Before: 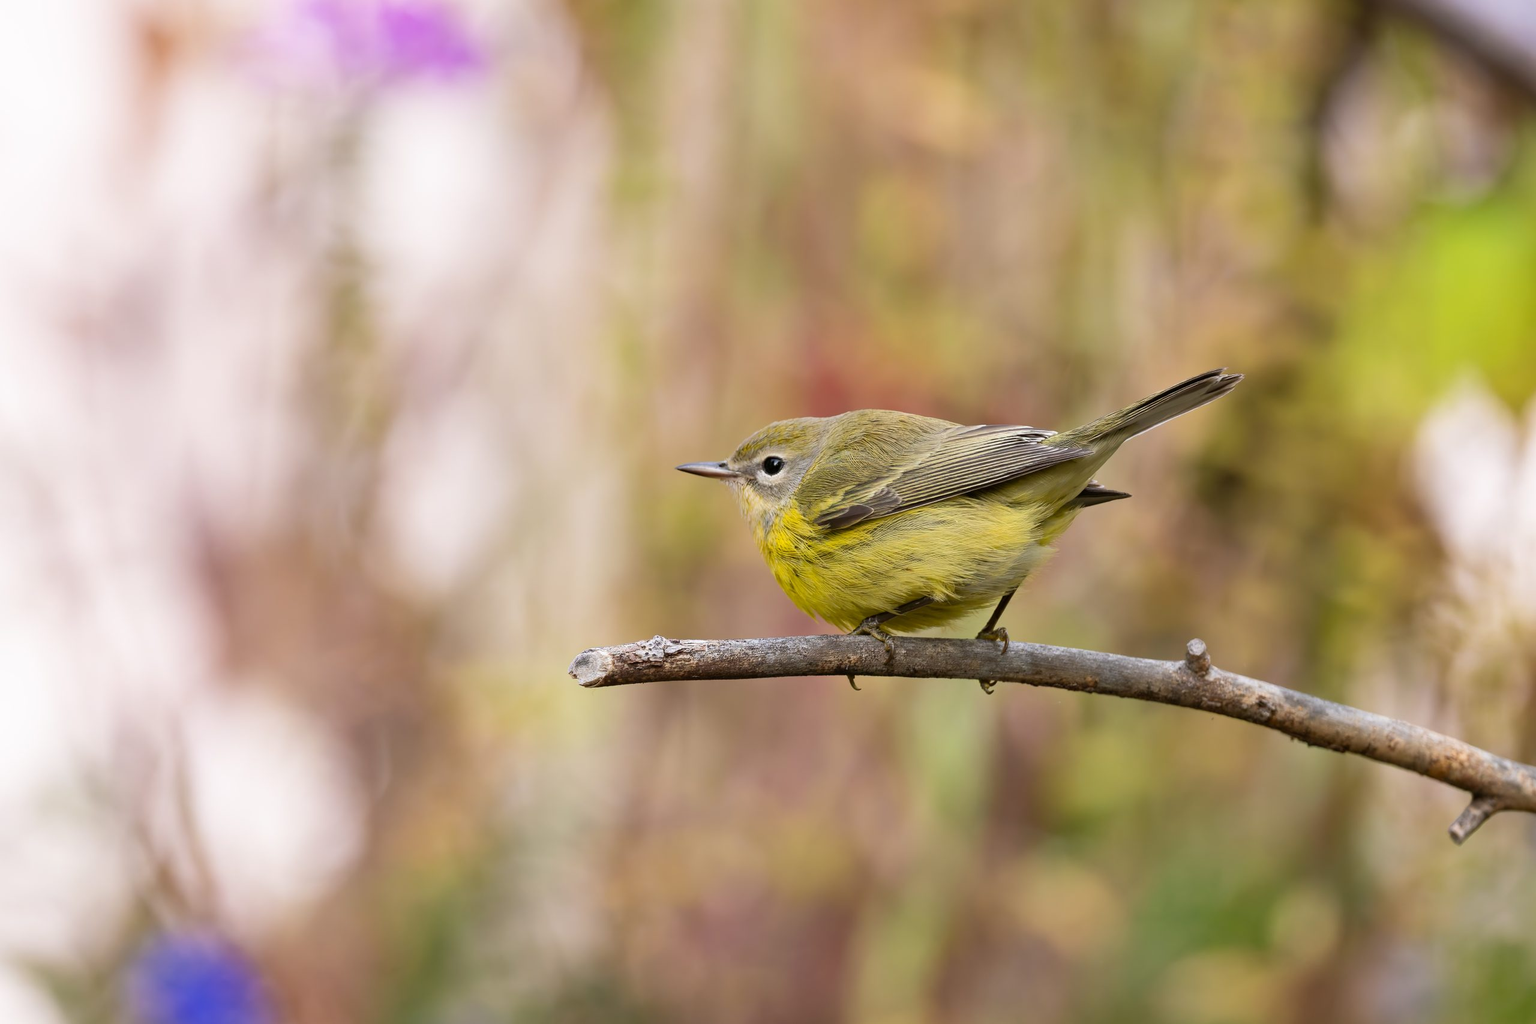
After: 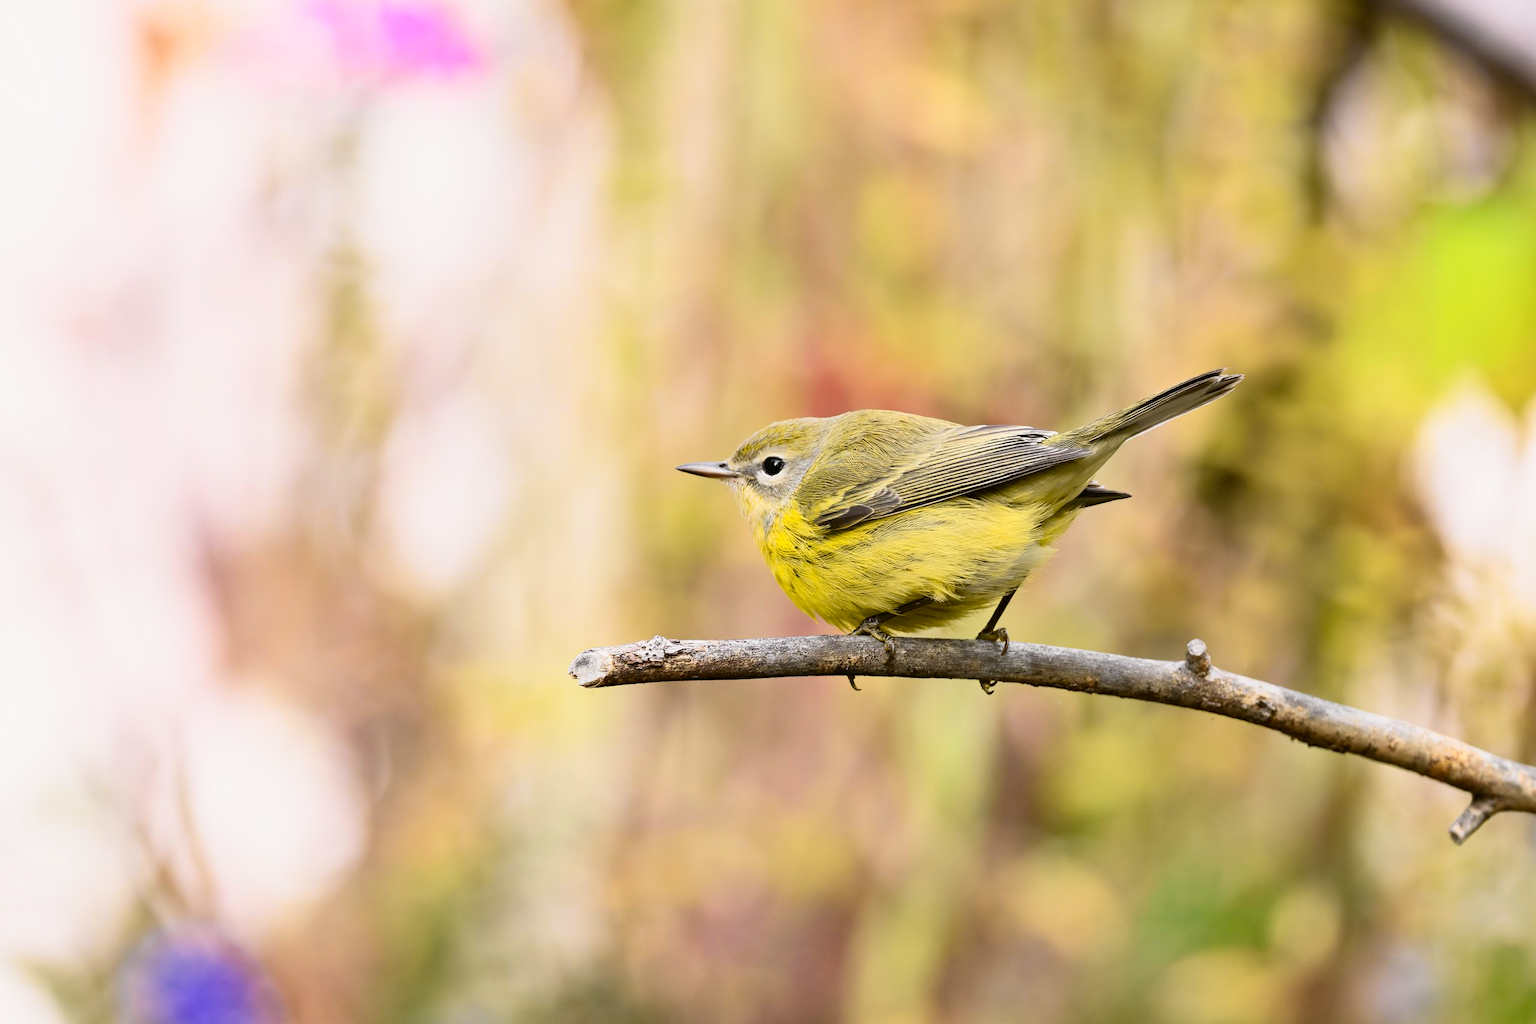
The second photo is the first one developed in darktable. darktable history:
tone curve: curves: ch0 [(0, 0.008) (0.107, 0.083) (0.283, 0.287) (0.429, 0.51) (0.607, 0.739) (0.789, 0.893) (0.998, 0.978)]; ch1 [(0, 0) (0.323, 0.339) (0.438, 0.427) (0.478, 0.484) (0.502, 0.502) (0.527, 0.525) (0.571, 0.579) (0.608, 0.629) (0.669, 0.704) (0.859, 0.899) (1, 1)]; ch2 [(0, 0) (0.33, 0.347) (0.421, 0.456) (0.473, 0.498) (0.502, 0.504) (0.522, 0.524) (0.549, 0.567) (0.593, 0.626) (0.676, 0.724) (1, 1)], color space Lab, independent channels, preserve colors none
